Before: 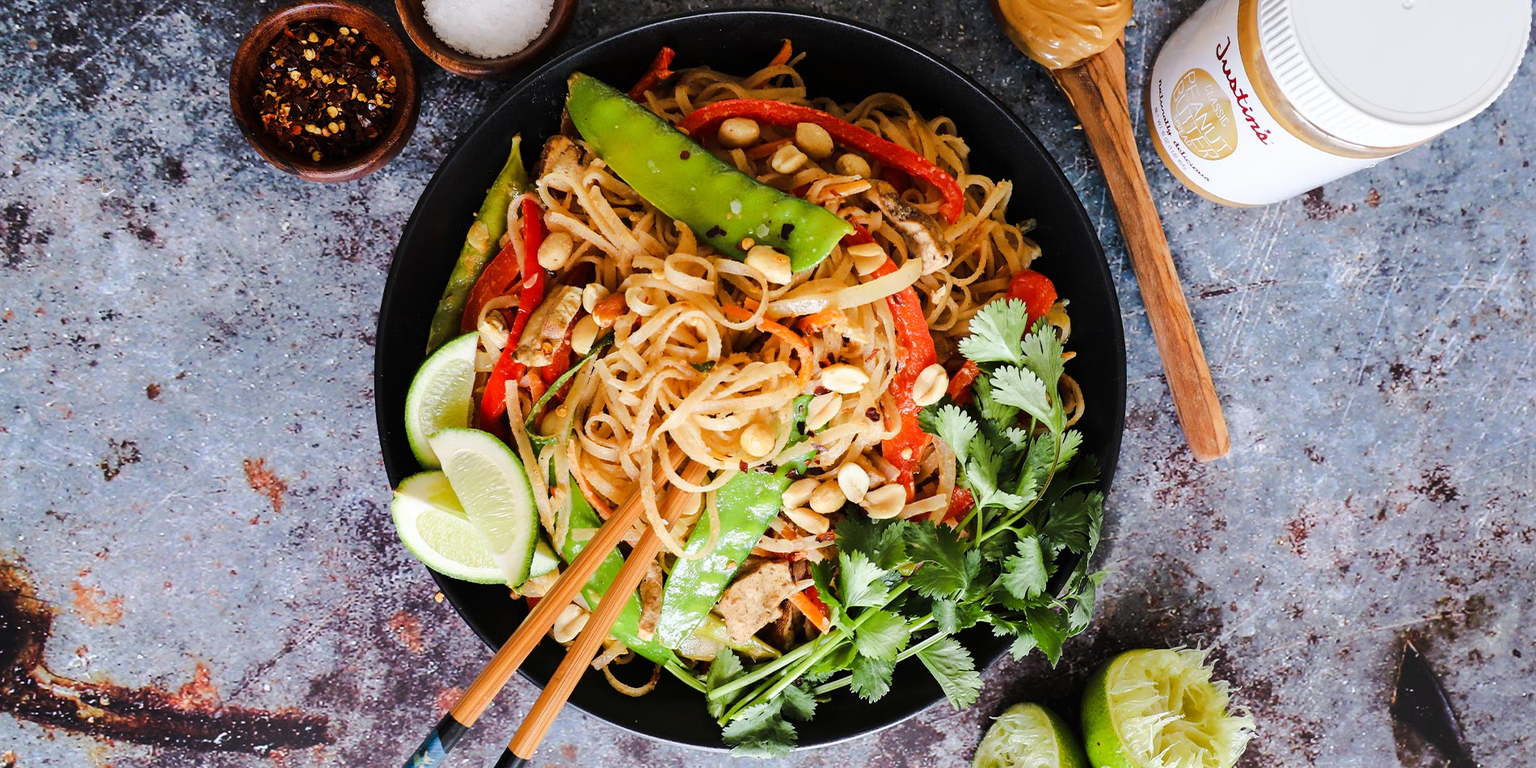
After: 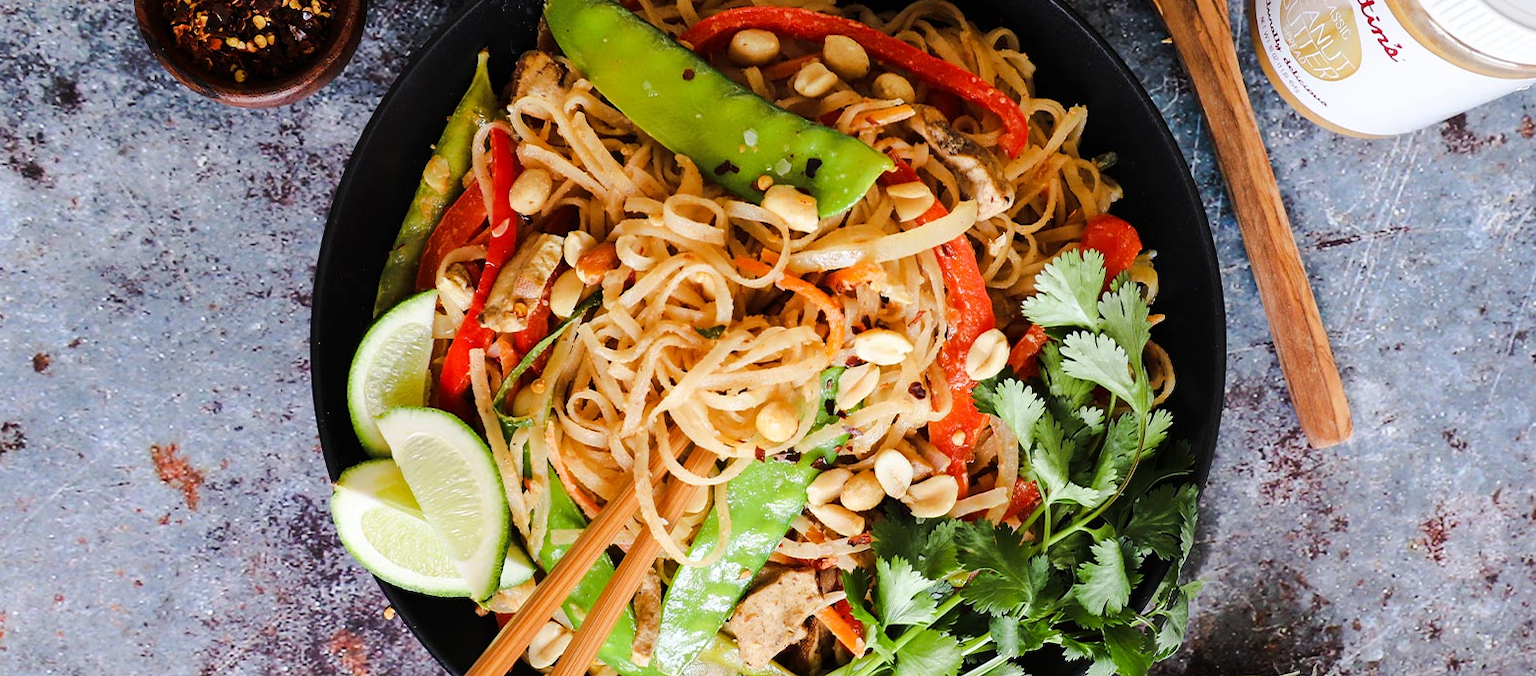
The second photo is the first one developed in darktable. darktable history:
crop: left 7.826%, top 12.219%, right 10.007%, bottom 15.435%
